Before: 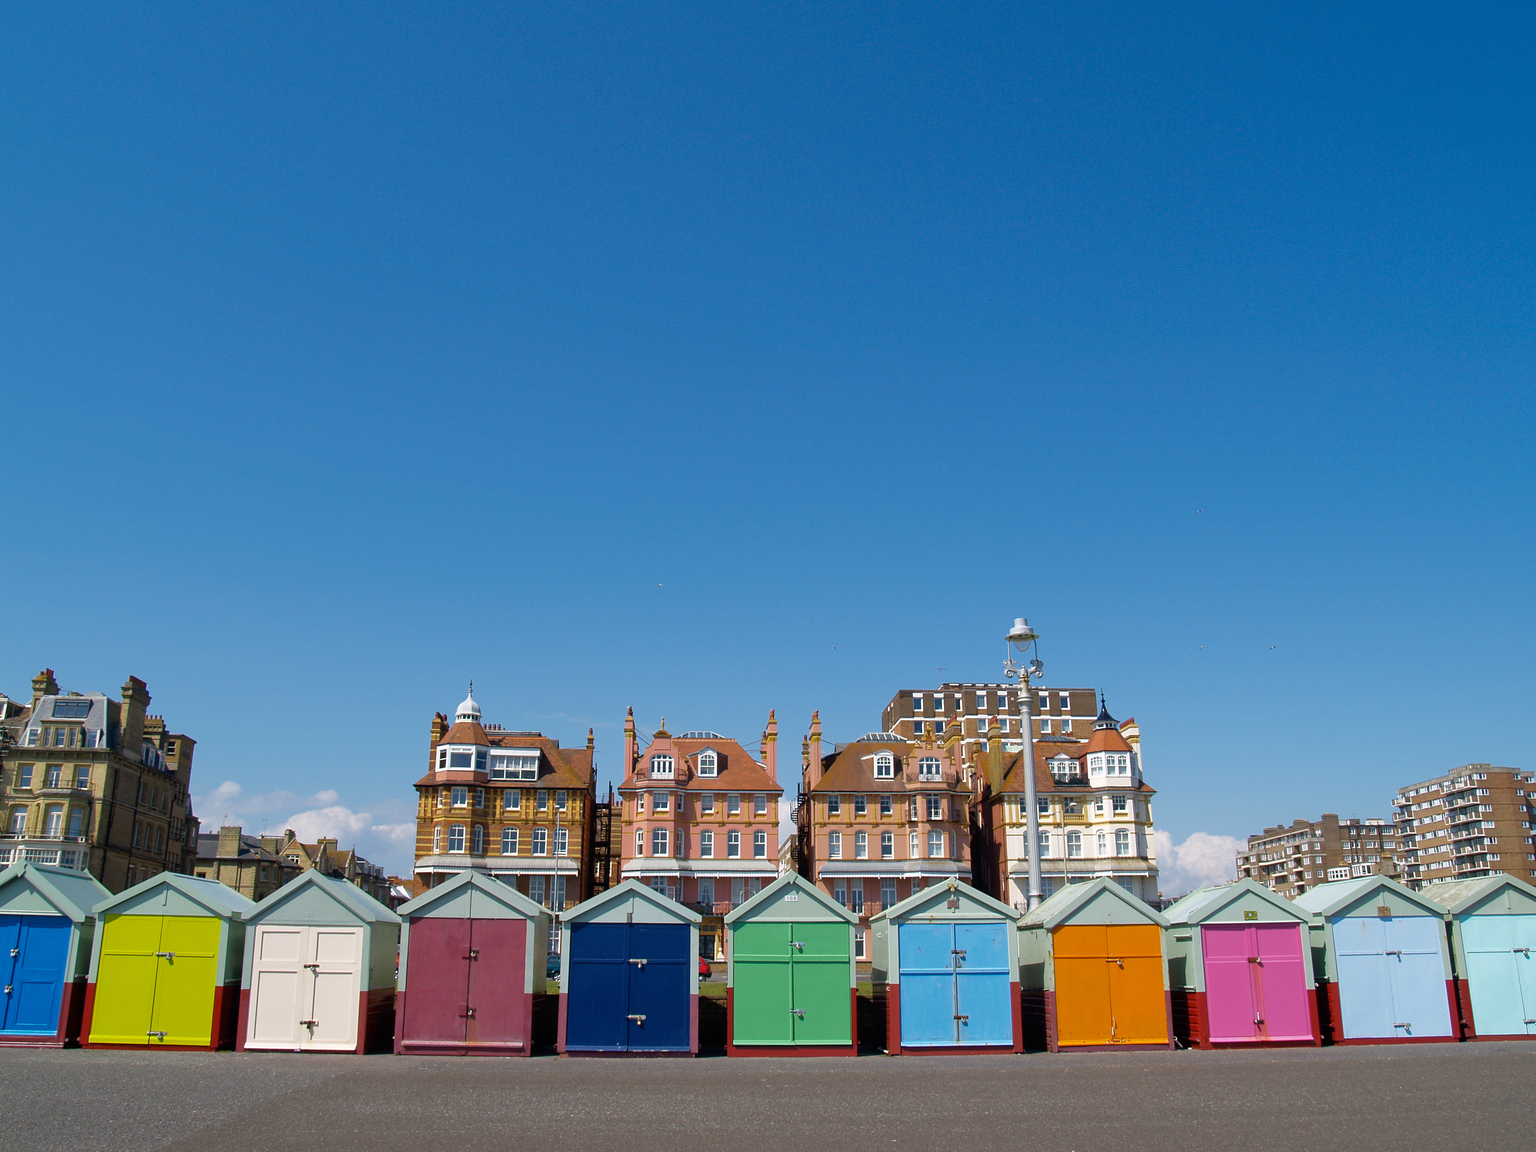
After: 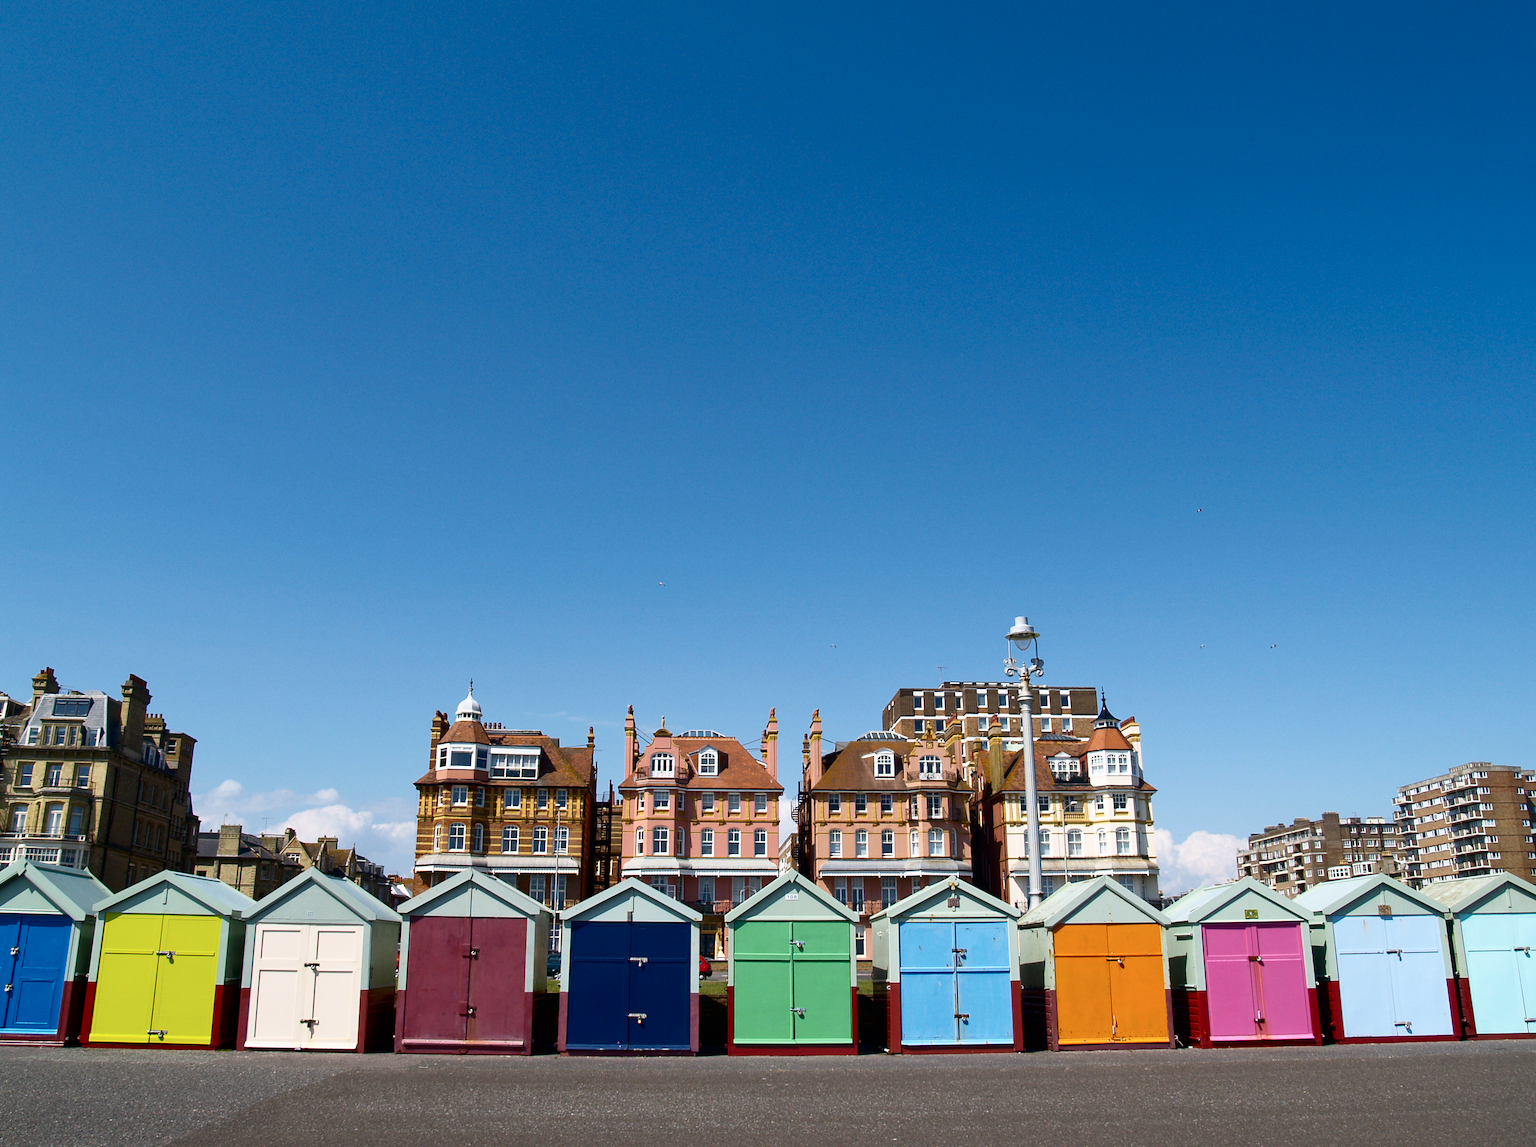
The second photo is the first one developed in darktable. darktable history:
contrast brightness saturation: contrast 0.294
crop: top 0.171%, bottom 0.206%
